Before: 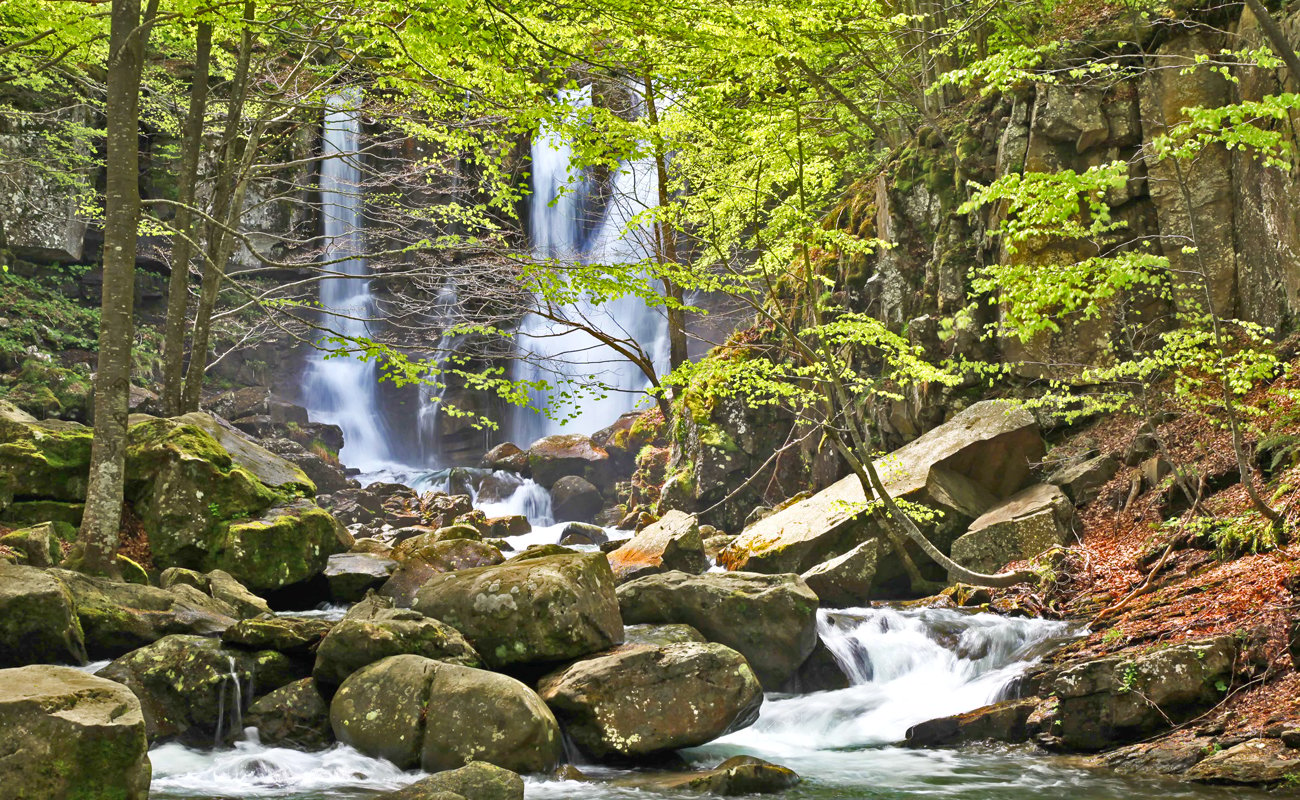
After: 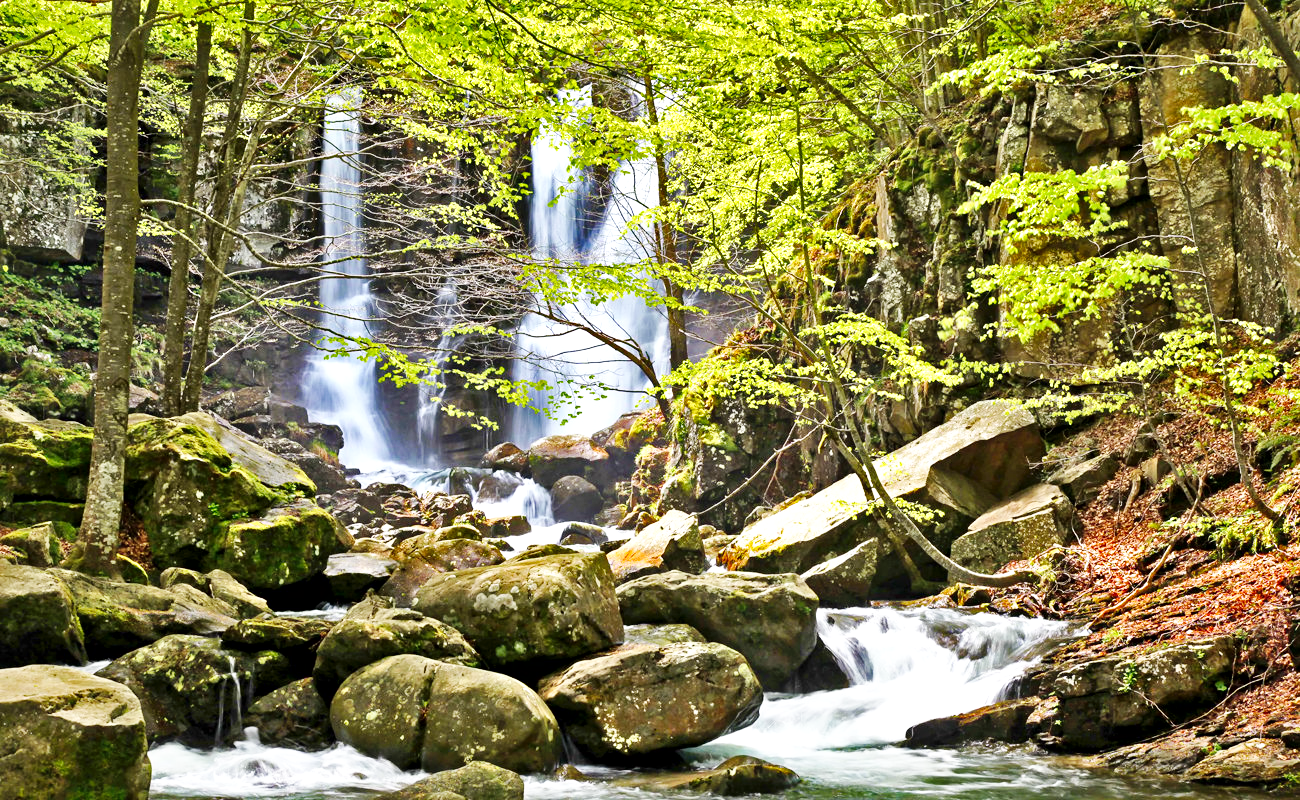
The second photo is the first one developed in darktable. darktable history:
local contrast: mode bilateral grid, contrast 25, coarseness 60, detail 151%, midtone range 0.2
base curve: curves: ch0 [(0, 0) (0.032, 0.025) (0.121, 0.166) (0.206, 0.329) (0.605, 0.79) (1, 1)], preserve colors none
